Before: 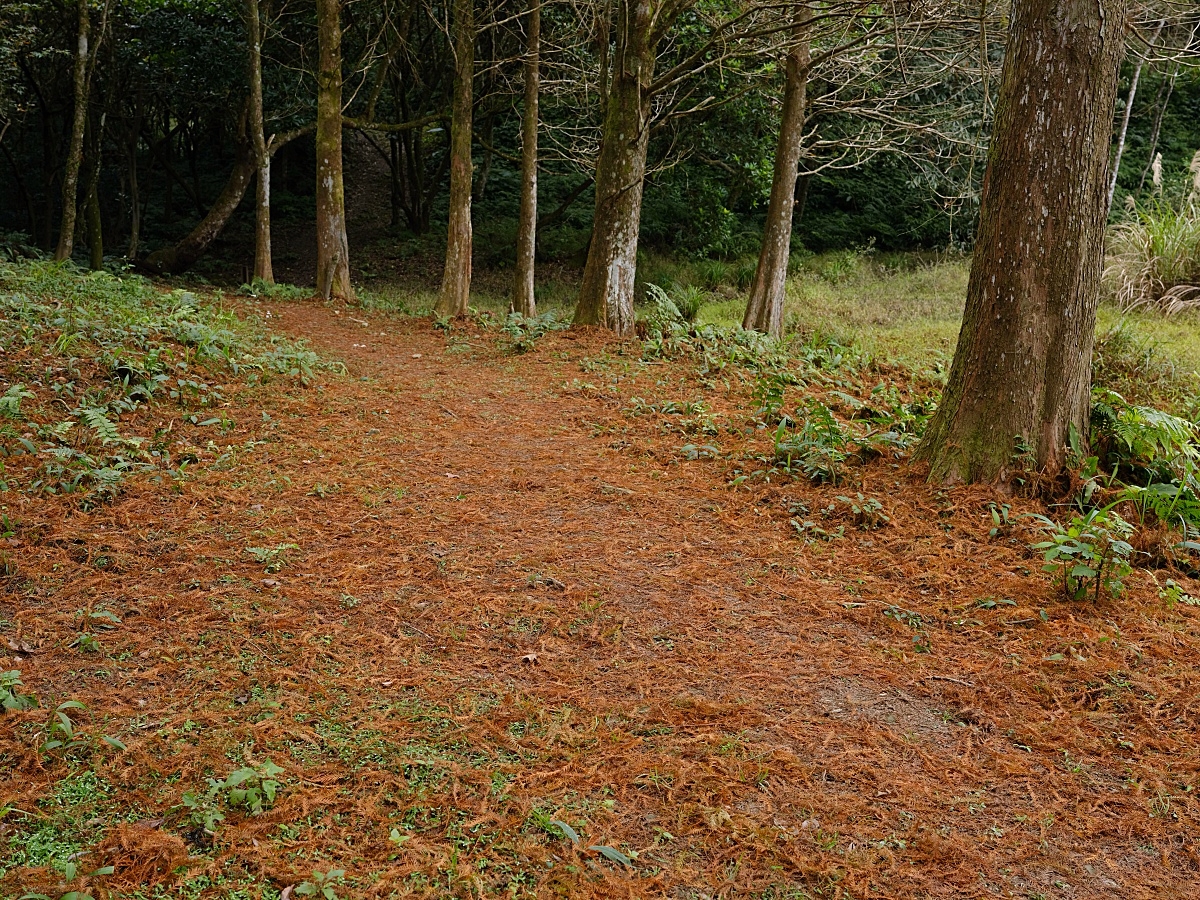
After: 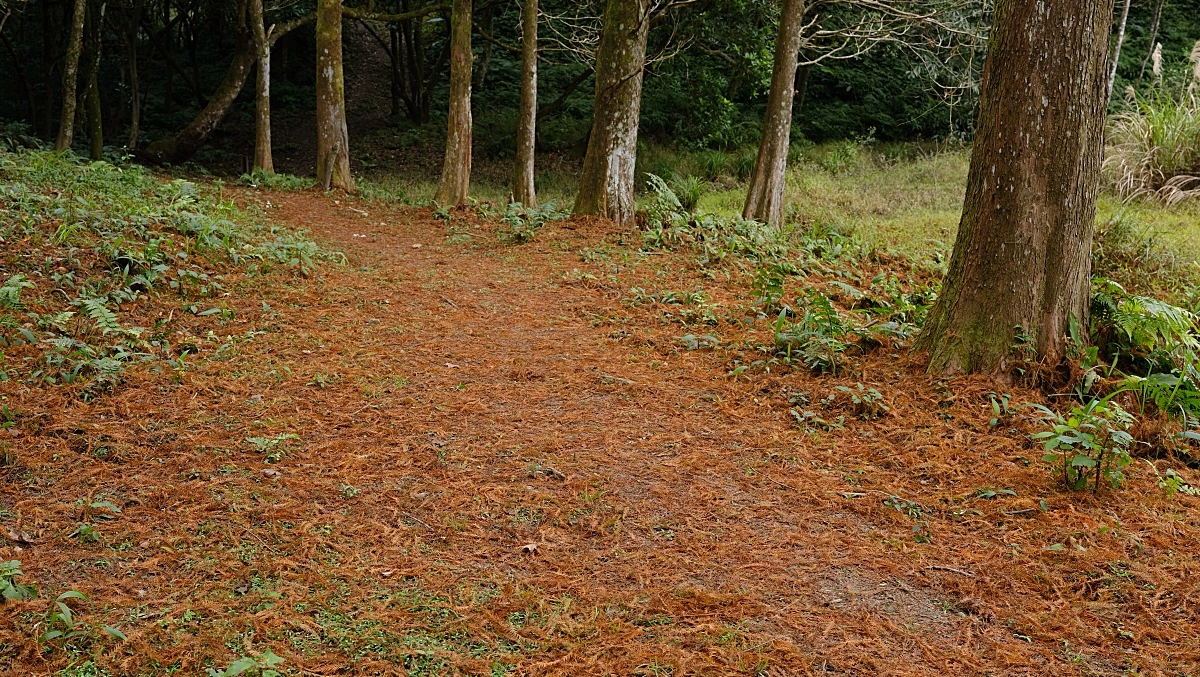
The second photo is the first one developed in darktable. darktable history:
crop and rotate: top 12.272%, bottom 12.433%
